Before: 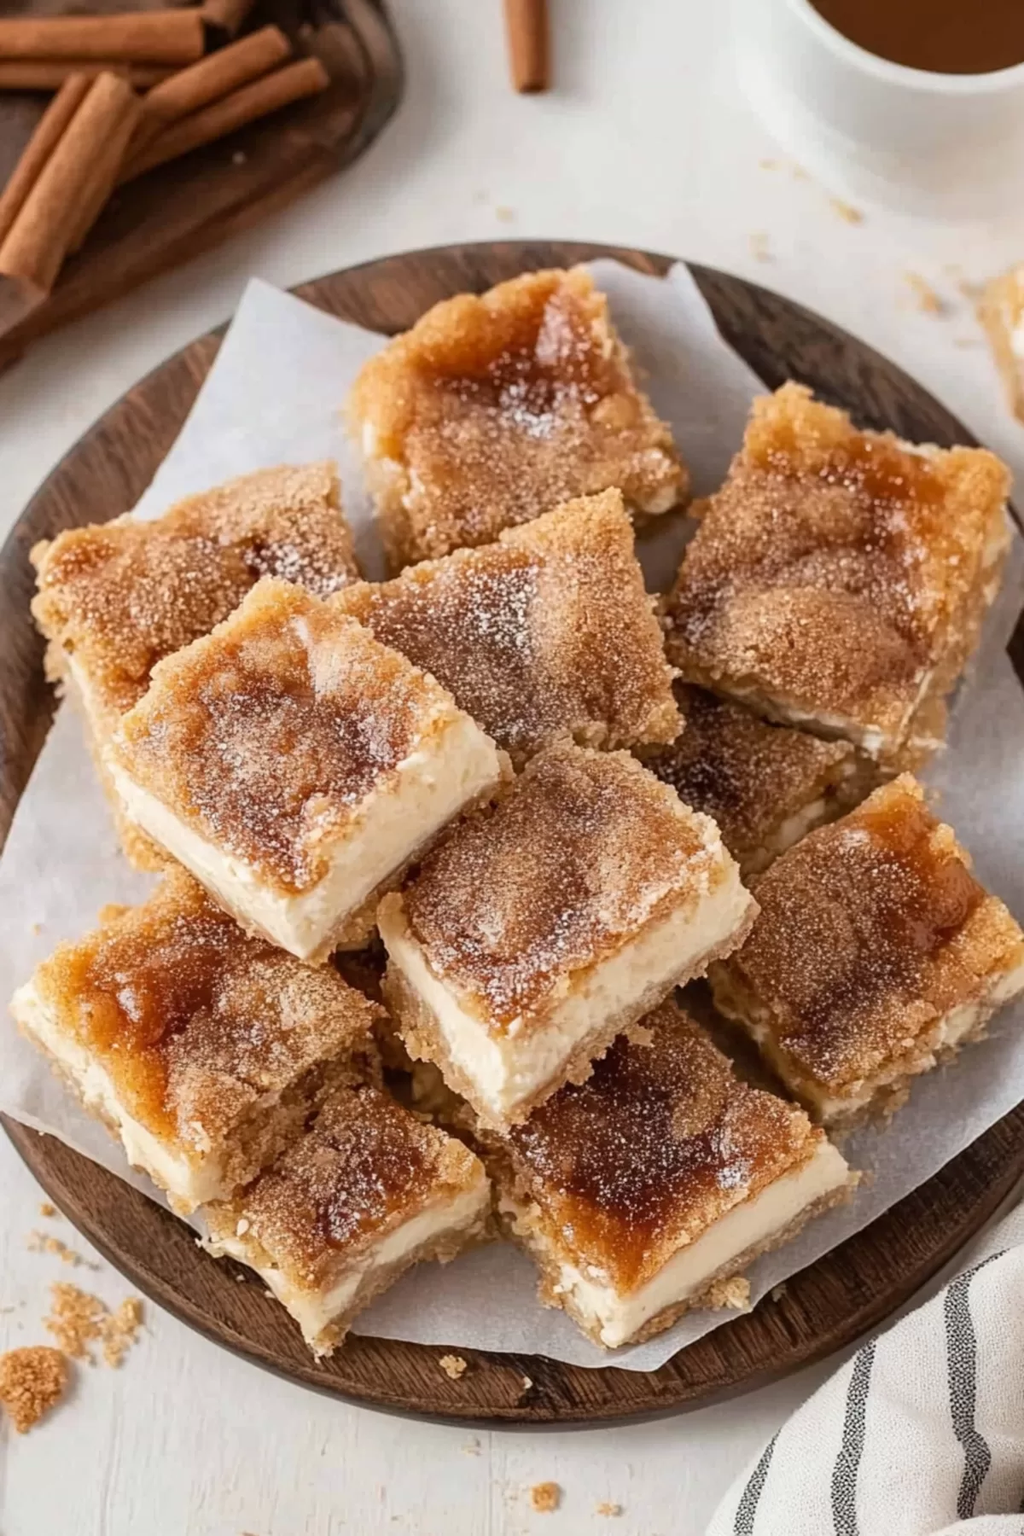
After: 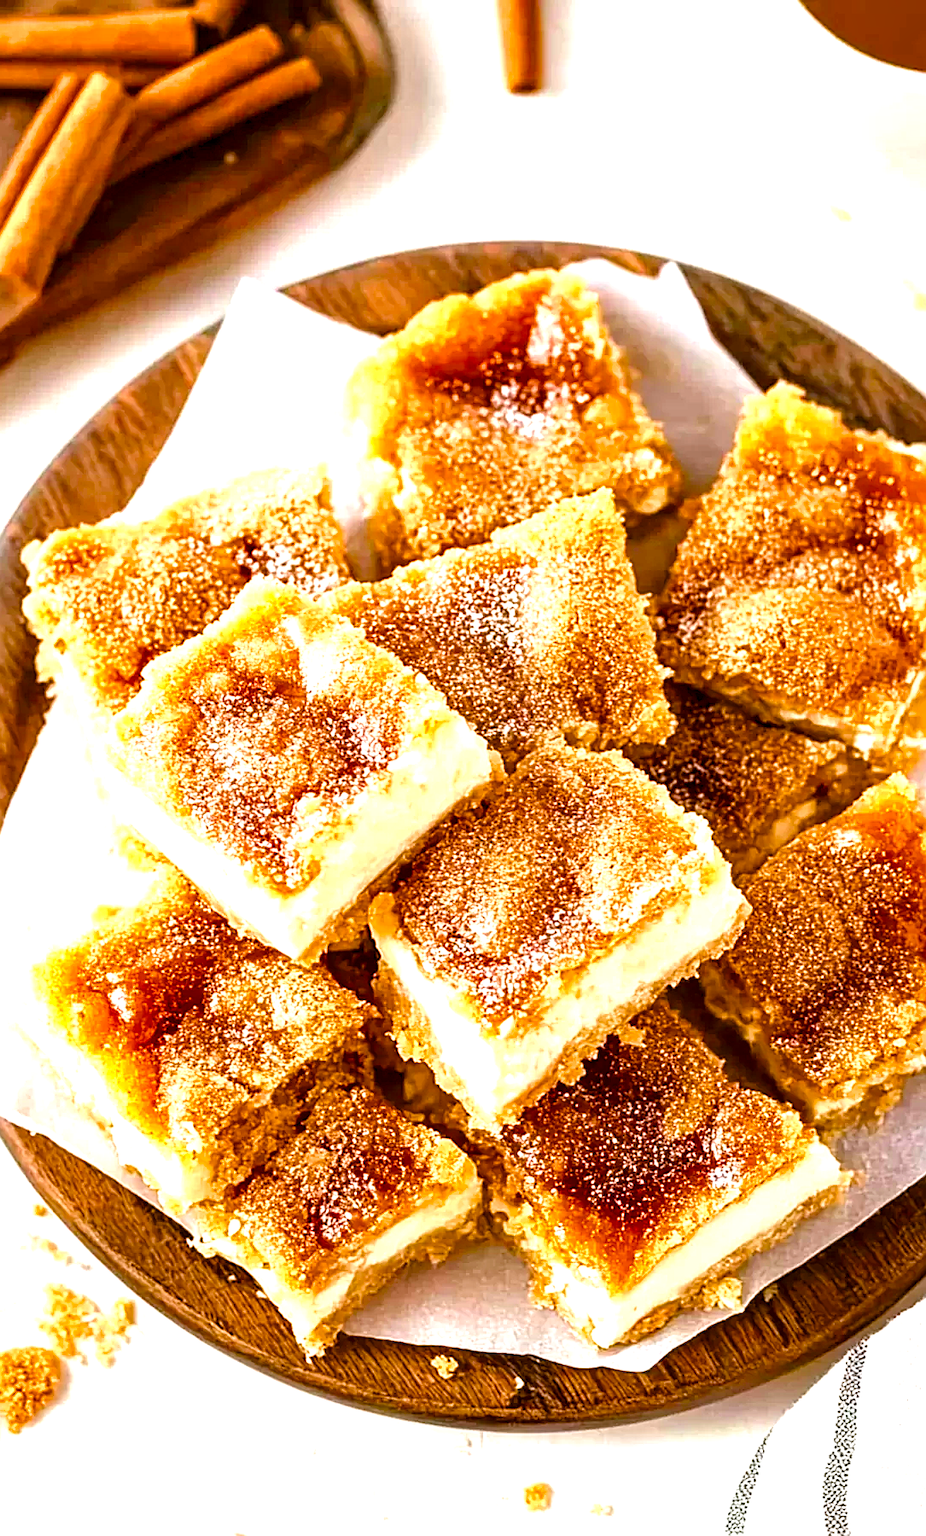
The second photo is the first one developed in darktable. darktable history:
crop and rotate: left 0.863%, right 8.595%
local contrast: detail 134%, midtone range 0.744
velvia: strength 32.27%, mid-tones bias 0.203
sharpen: on, module defaults
color balance rgb: shadows lift › chroma 3.59%, shadows lift › hue 88.34°, perceptual saturation grading › global saturation 35.991%, perceptual saturation grading › shadows 35.85%
exposure: black level correction 0, exposure 1.2 EV, compensate highlight preservation false
